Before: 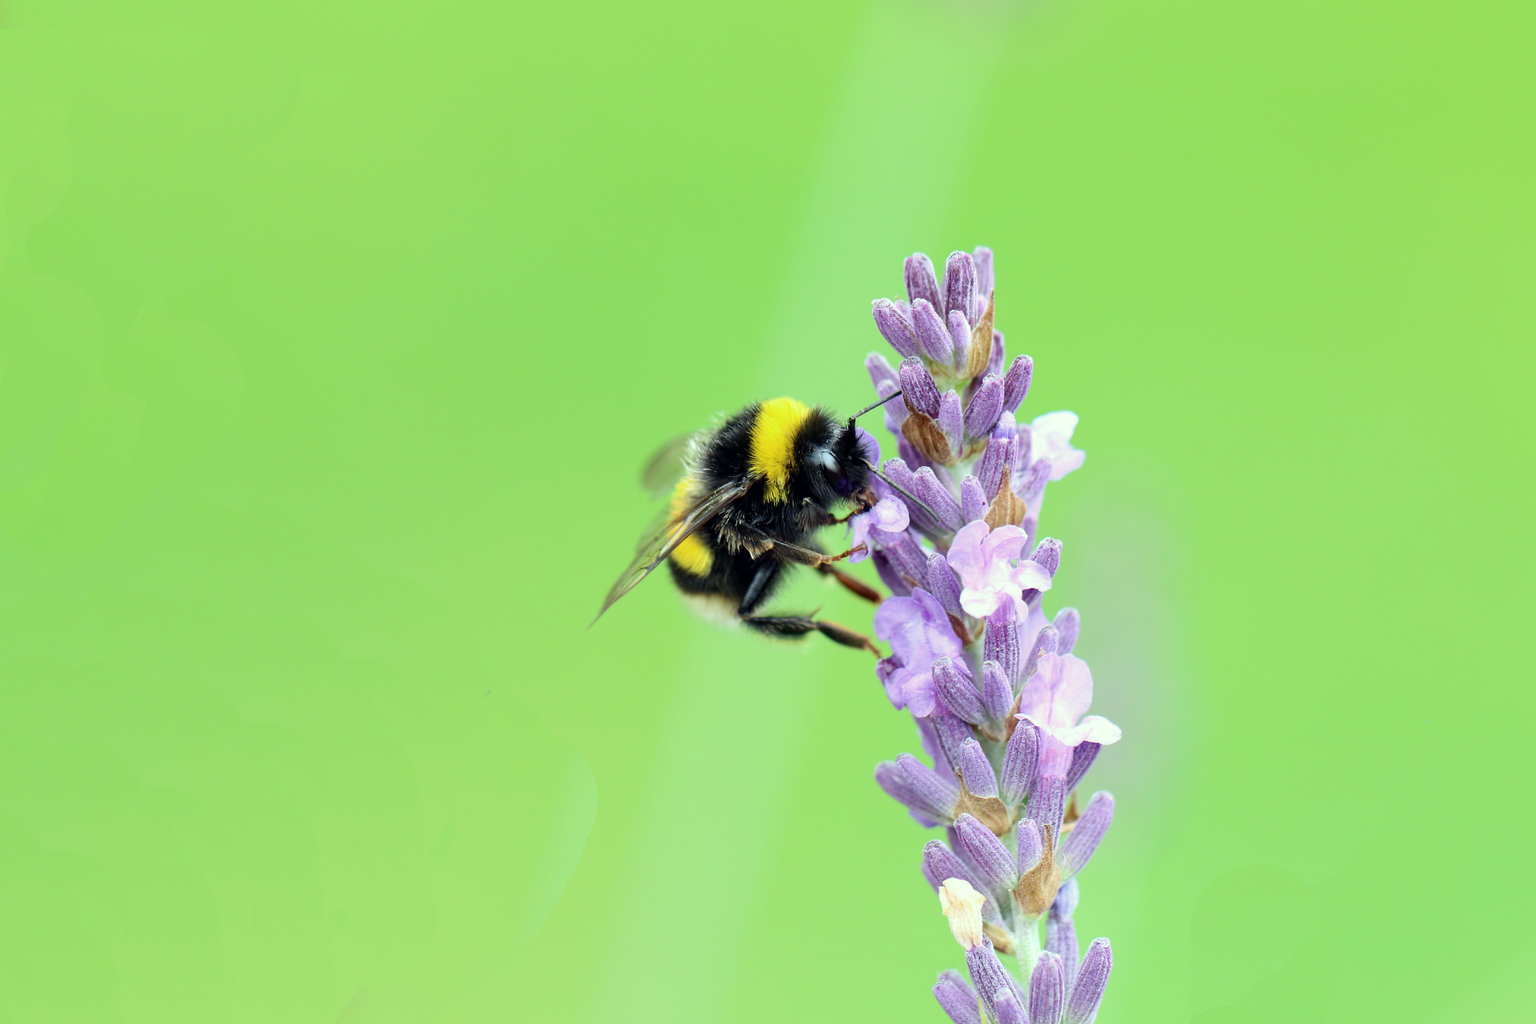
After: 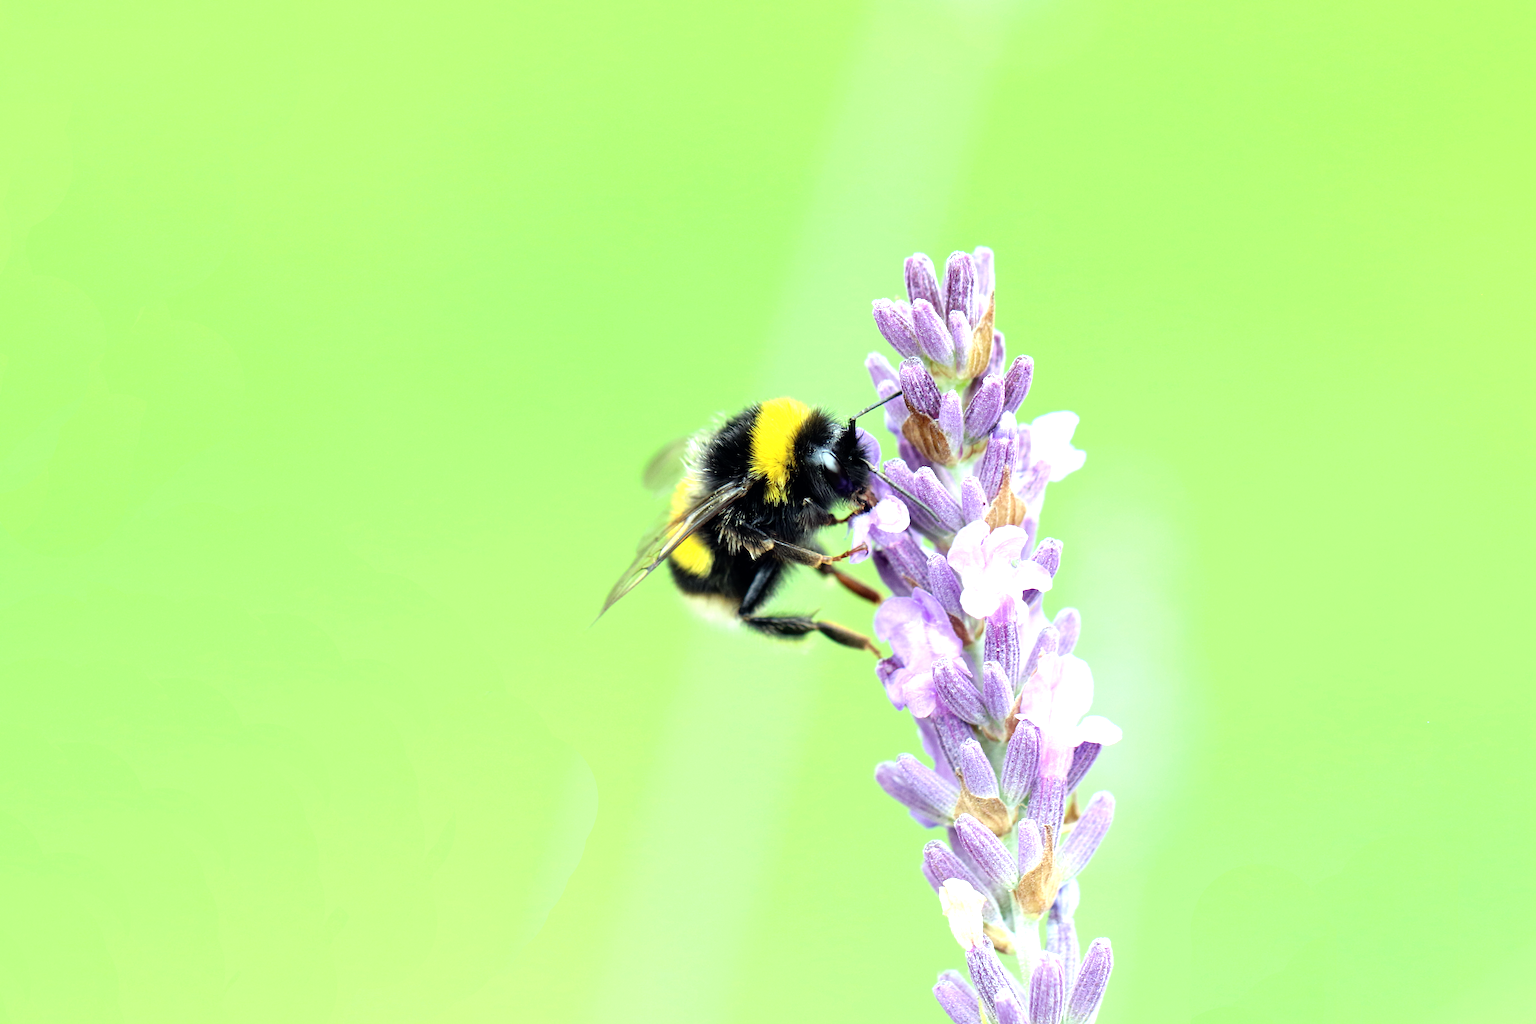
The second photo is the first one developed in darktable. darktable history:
tone equalizer: -8 EV -0.715 EV, -7 EV -0.678 EV, -6 EV -0.632 EV, -5 EV -0.368 EV, -3 EV 0.388 EV, -2 EV 0.6 EV, -1 EV 0.694 EV, +0 EV 0.731 EV
